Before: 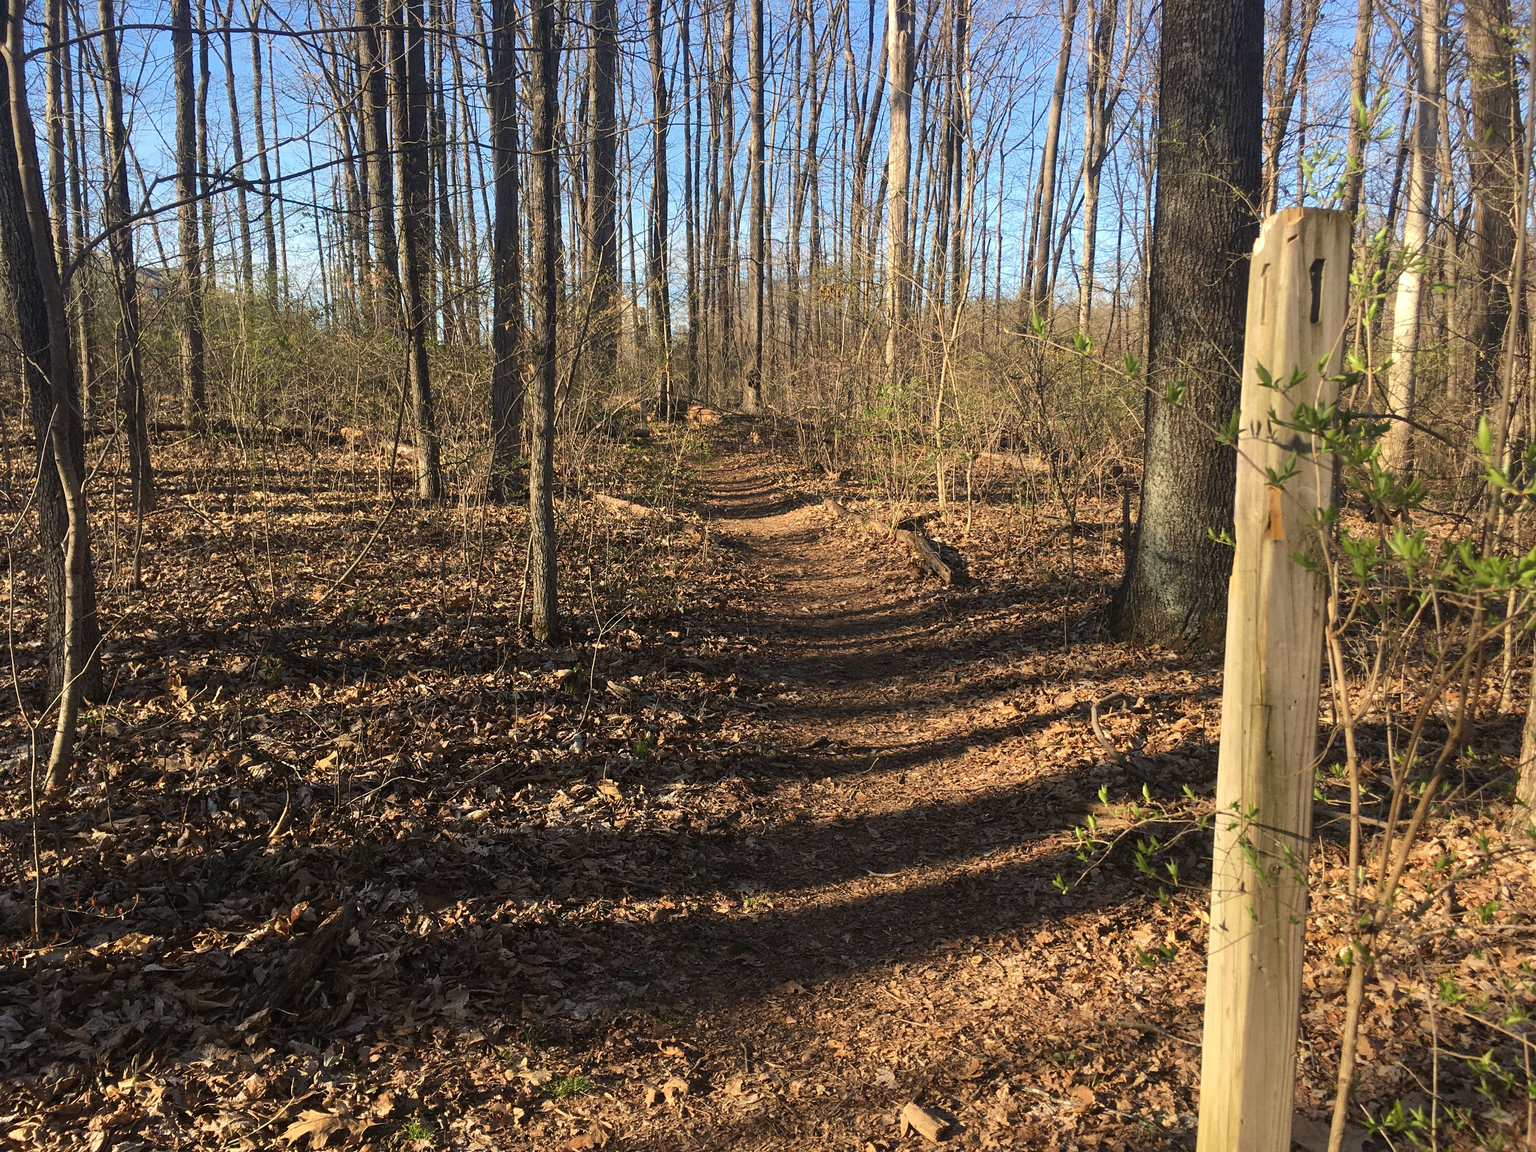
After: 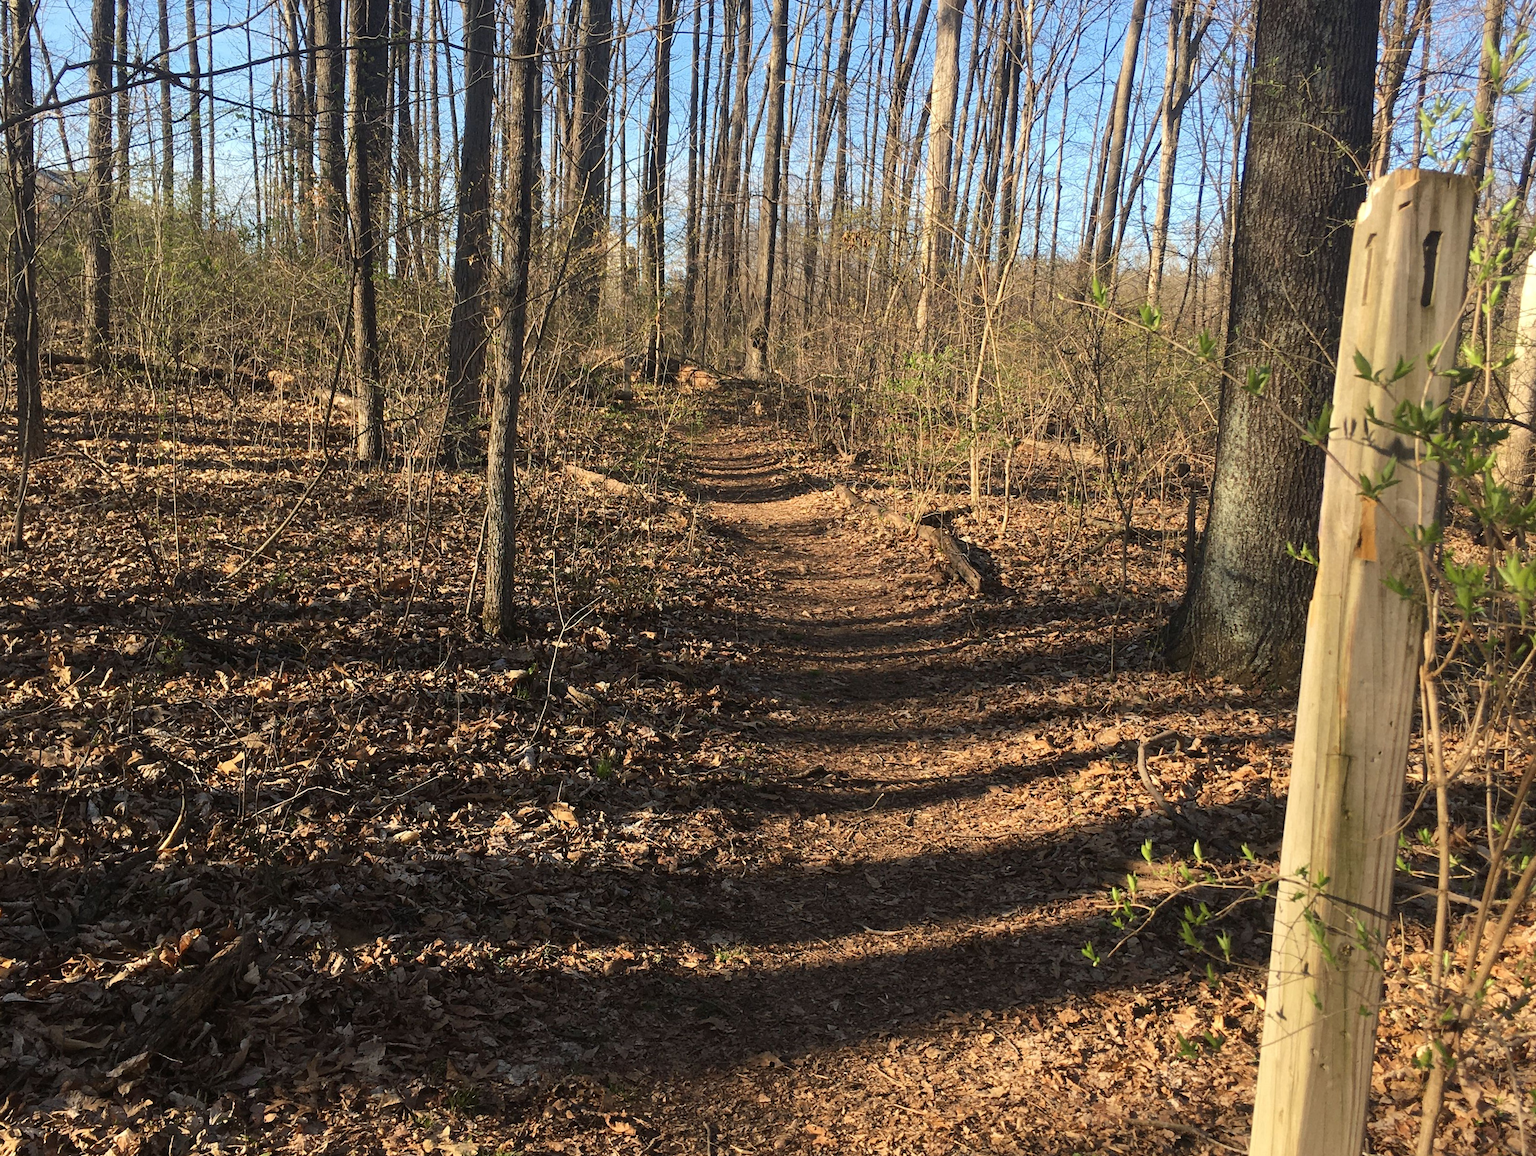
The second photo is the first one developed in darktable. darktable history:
crop and rotate: angle -2.97°, left 5.149%, top 5.228%, right 4.609%, bottom 4.135%
